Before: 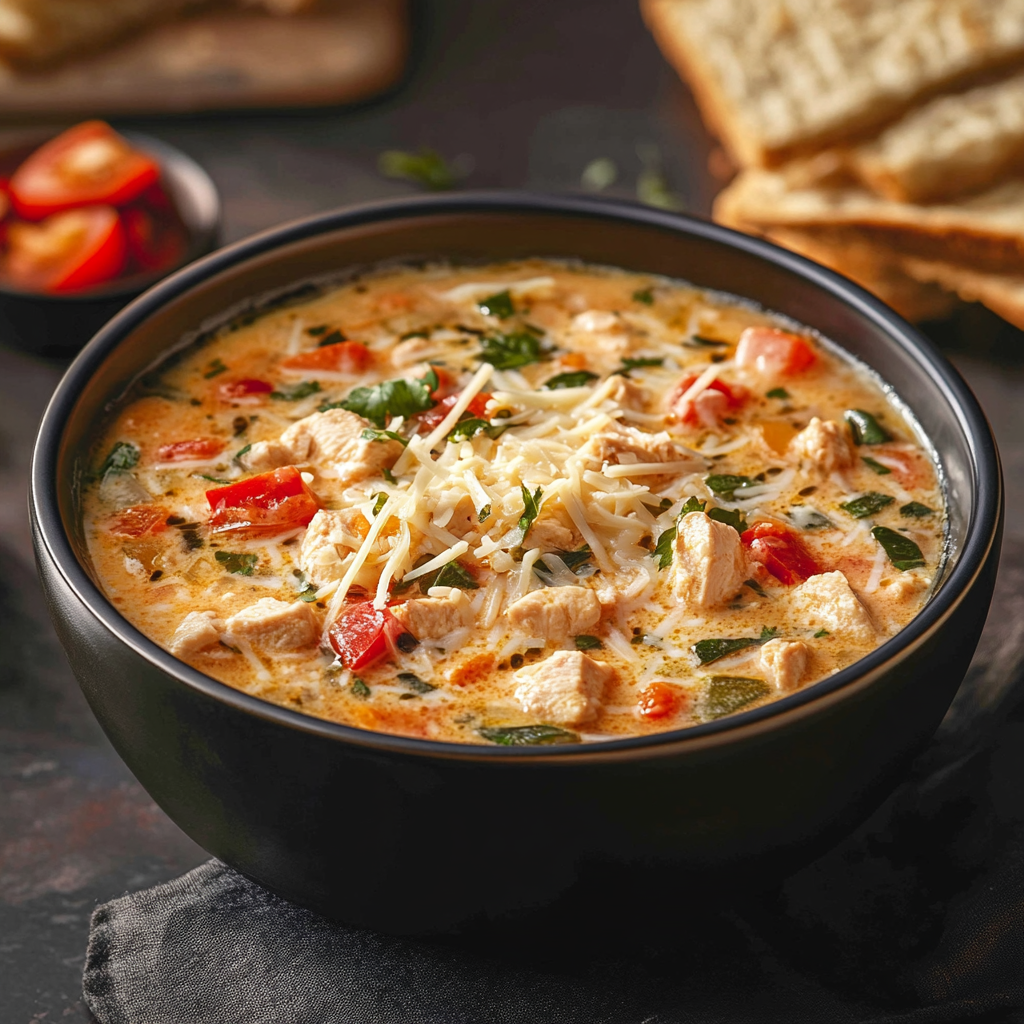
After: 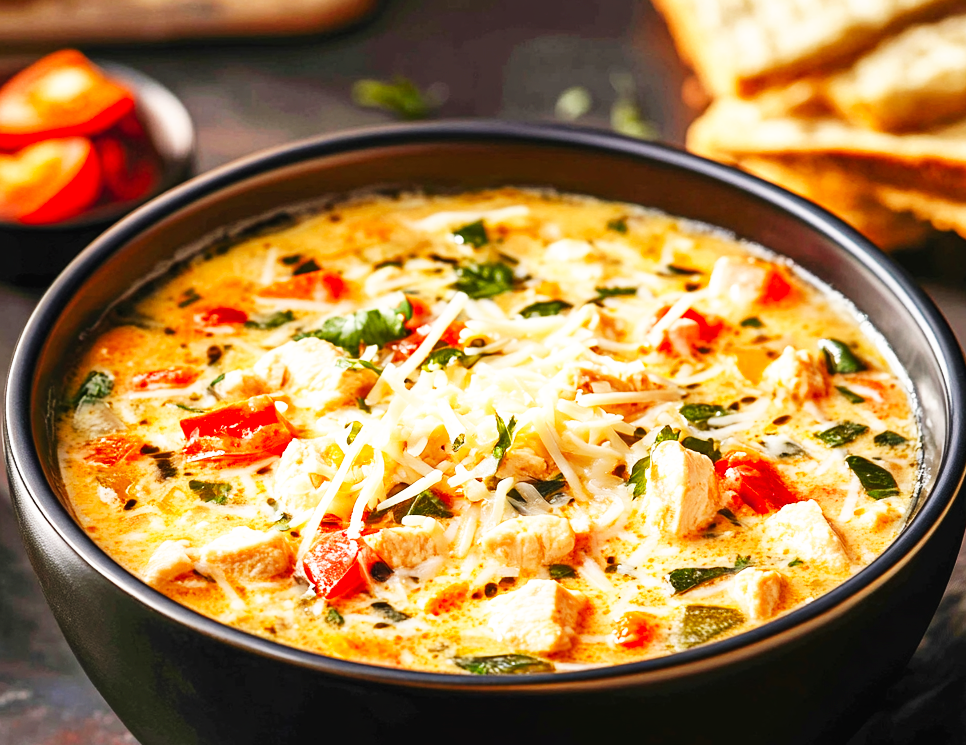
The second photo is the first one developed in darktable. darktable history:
crop: left 2.626%, top 7.021%, right 2.983%, bottom 20.216%
base curve: curves: ch0 [(0, 0) (0.007, 0.004) (0.027, 0.03) (0.046, 0.07) (0.207, 0.54) (0.442, 0.872) (0.673, 0.972) (1, 1)], preserve colors none
